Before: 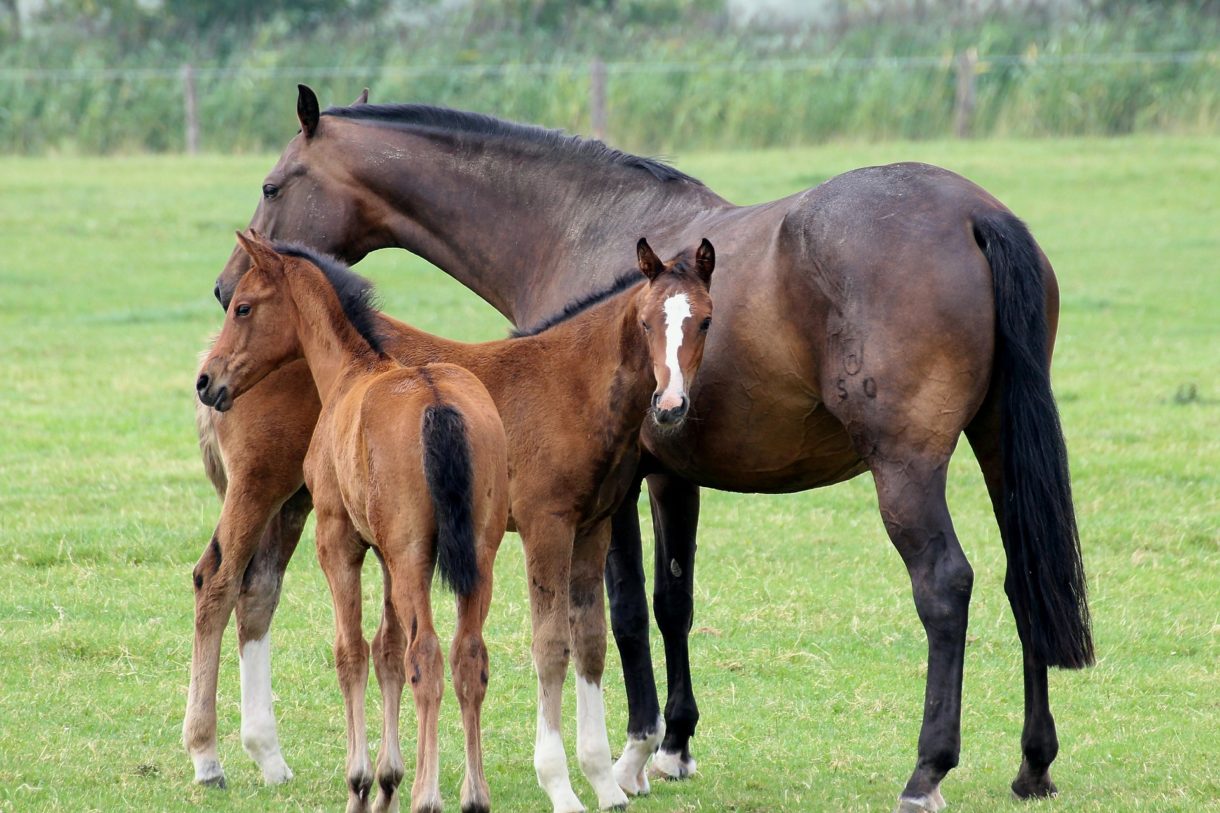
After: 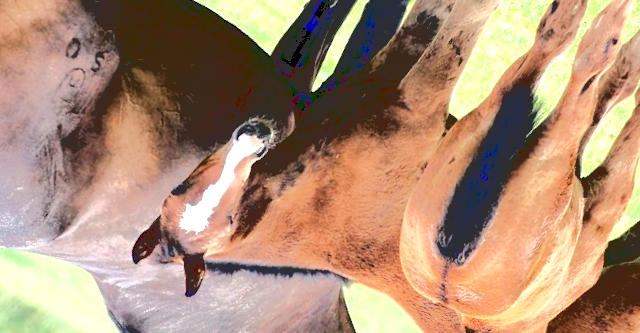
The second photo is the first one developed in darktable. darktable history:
exposure: exposure 1 EV, compensate exposure bias true, compensate highlight preservation false
base curve: curves: ch0 [(0.065, 0.026) (0.236, 0.358) (0.53, 0.546) (0.777, 0.841) (0.924, 0.992)]
crop and rotate: angle 148.12°, left 9.214%, top 15.634%, right 4.577%, bottom 16.94%
